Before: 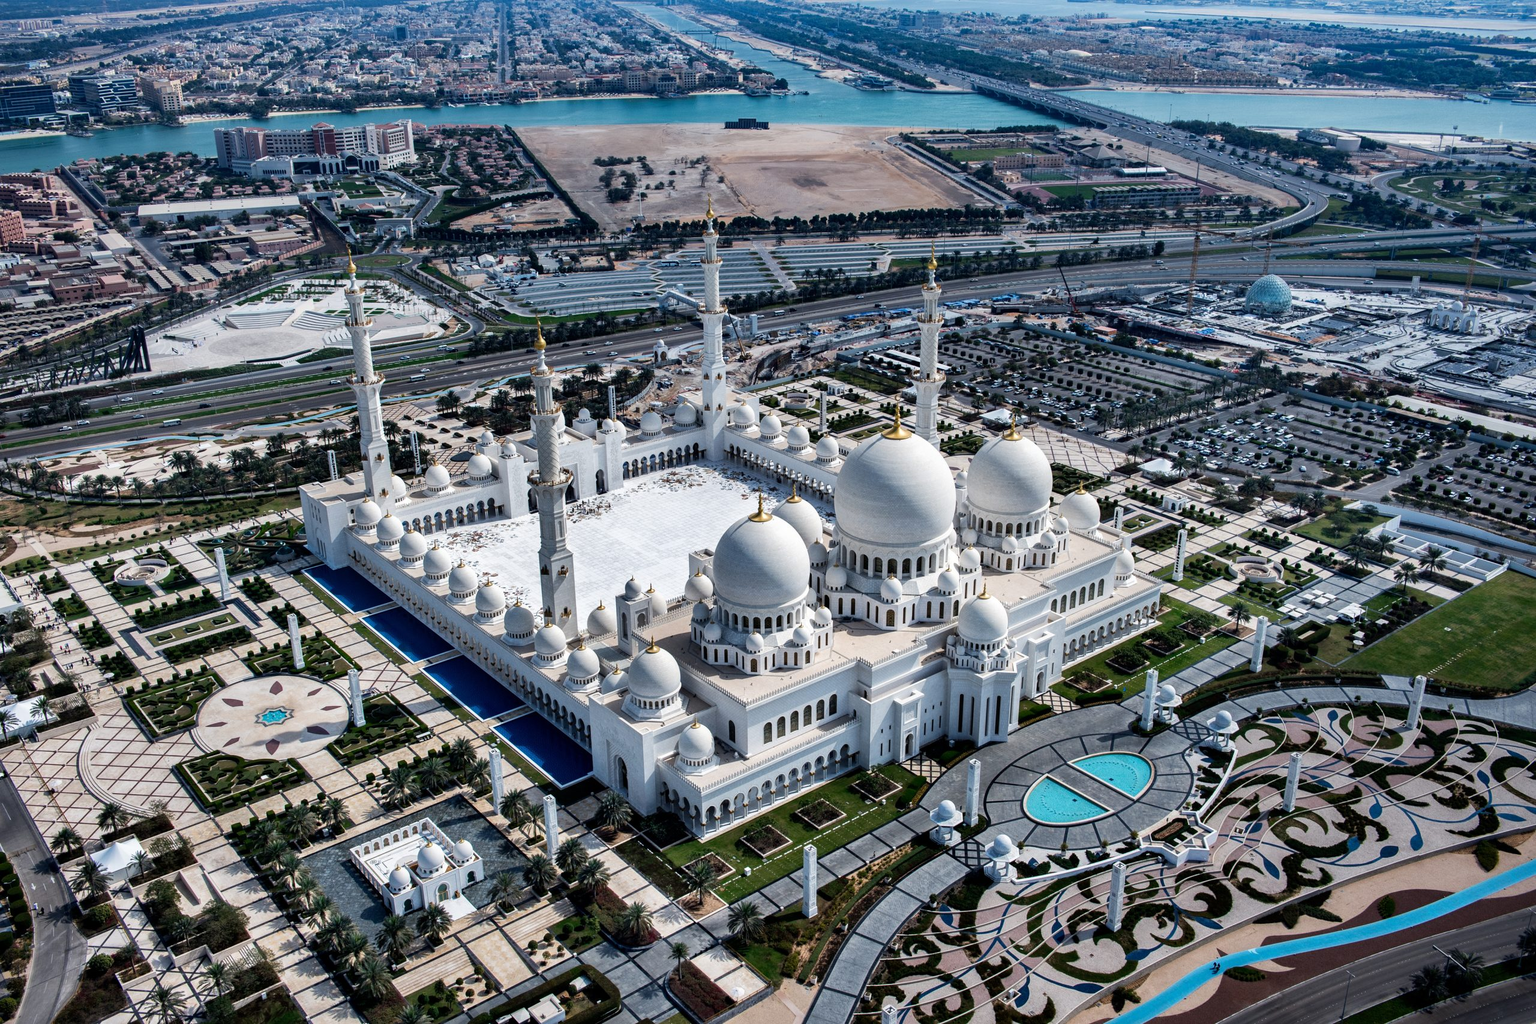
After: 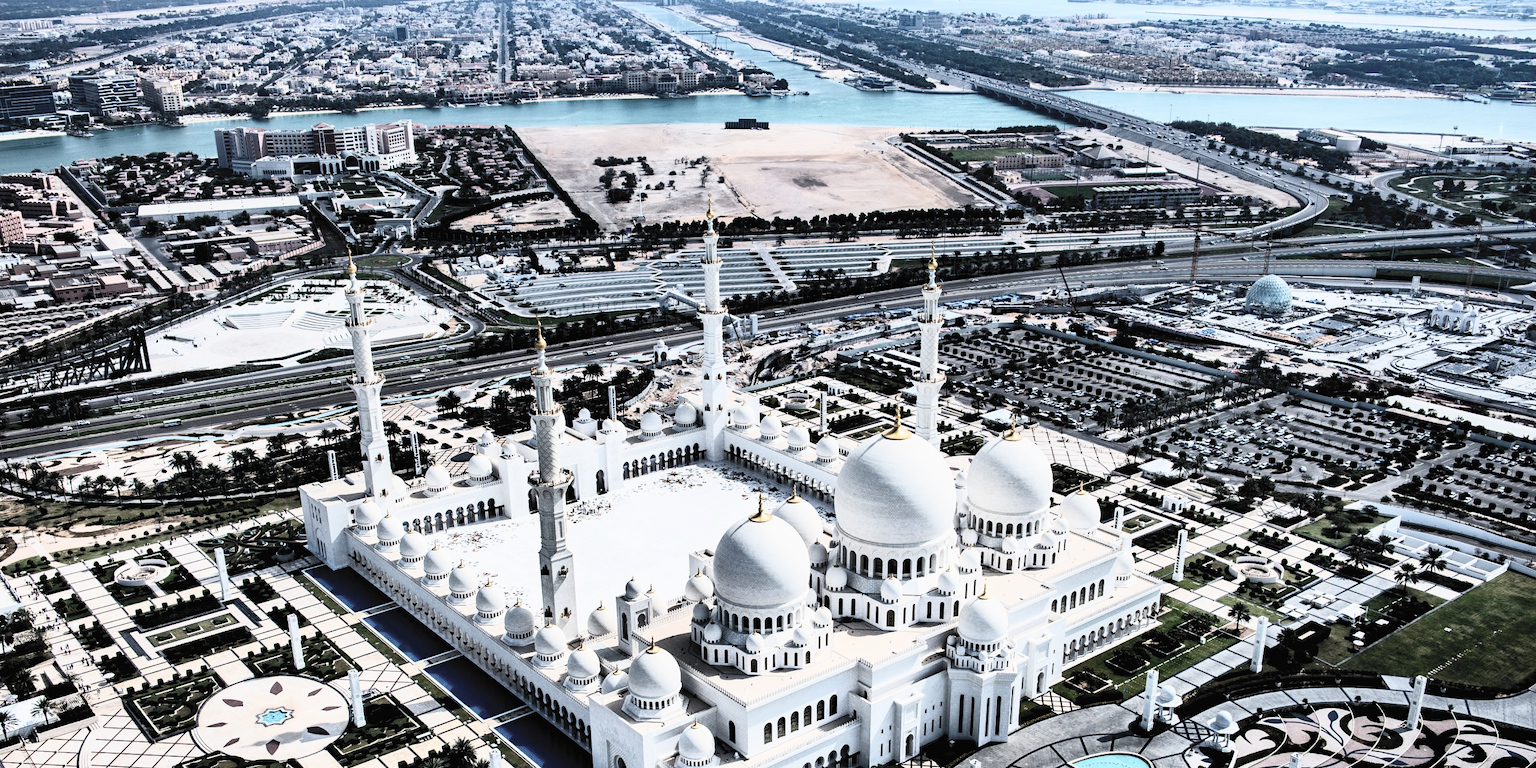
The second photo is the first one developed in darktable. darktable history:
contrast brightness saturation: contrast 0.57, brightness 0.57, saturation -0.34
filmic rgb: black relative exposure -4.58 EV, white relative exposure 4.8 EV, threshold 3 EV, hardness 2.36, latitude 36.07%, contrast 1.048, highlights saturation mix 1.32%, shadows ↔ highlights balance 1.25%, color science v4 (2020), enable highlight reconstruction true
crop: bottom 24.988%
